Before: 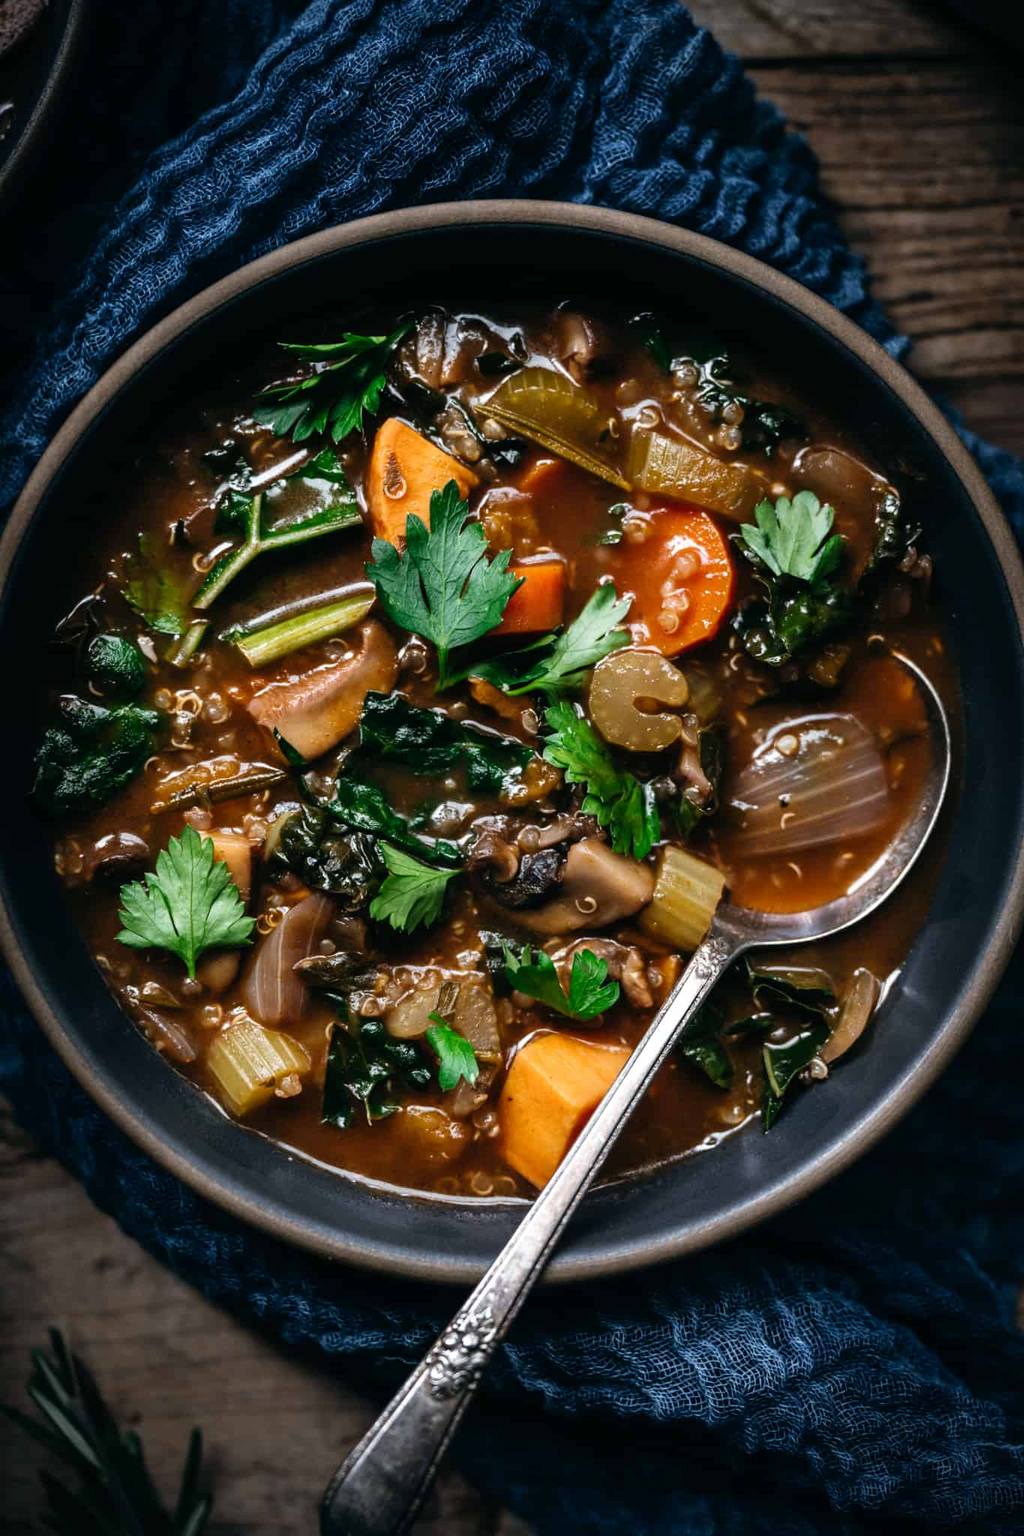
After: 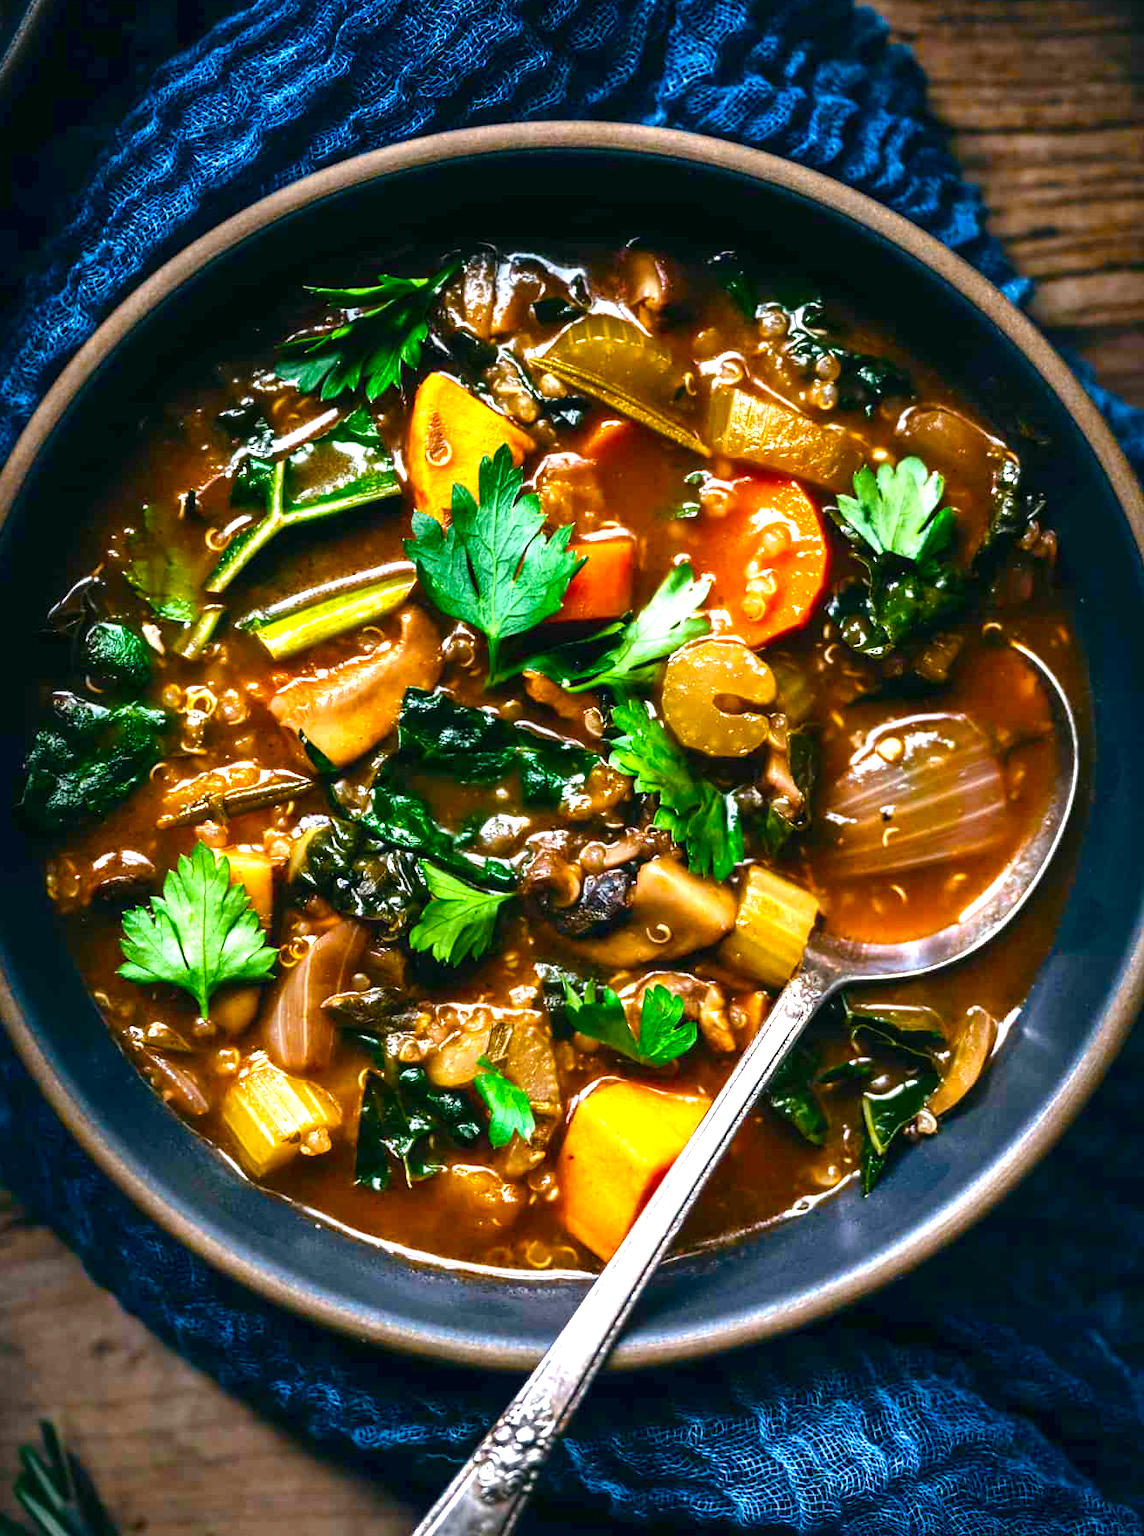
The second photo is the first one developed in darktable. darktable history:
color balance rgb: linear chroma grading › global chroma 24.565%, perceptual saturation grading › global saturation 20%, perceptual saturation grading › highlights -25.056%, perceptual saturation grading › shadows 24.554%, global vibrance 39.735%
crop: left 1.431%, top 6.167%, right 1.43%, bottom 6.971%
exposure: black level correction 0, exposure 1.197 EV, compensate highlight preservation false
